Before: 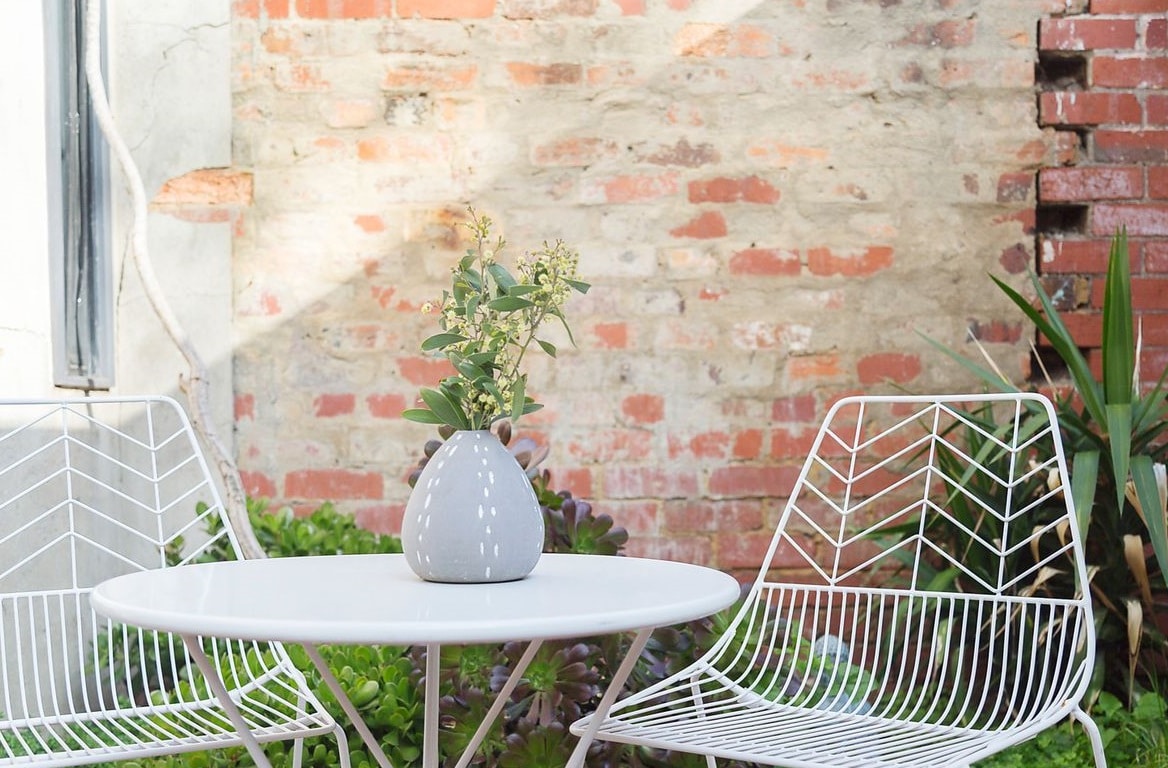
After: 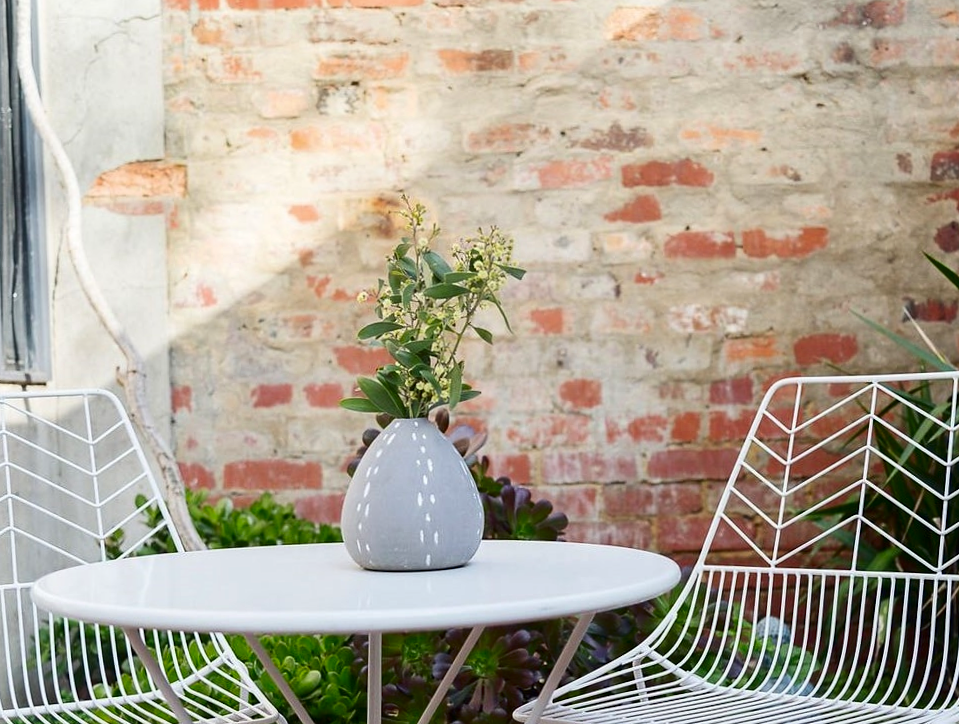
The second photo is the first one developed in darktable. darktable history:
crop and rotate: angle 1°, left 4.281%, top 0.642%, right 11.383%, bottom 2.486%
contrast brightness saturation: contrast 0.13, brightness -0.24, saturation 0.14
